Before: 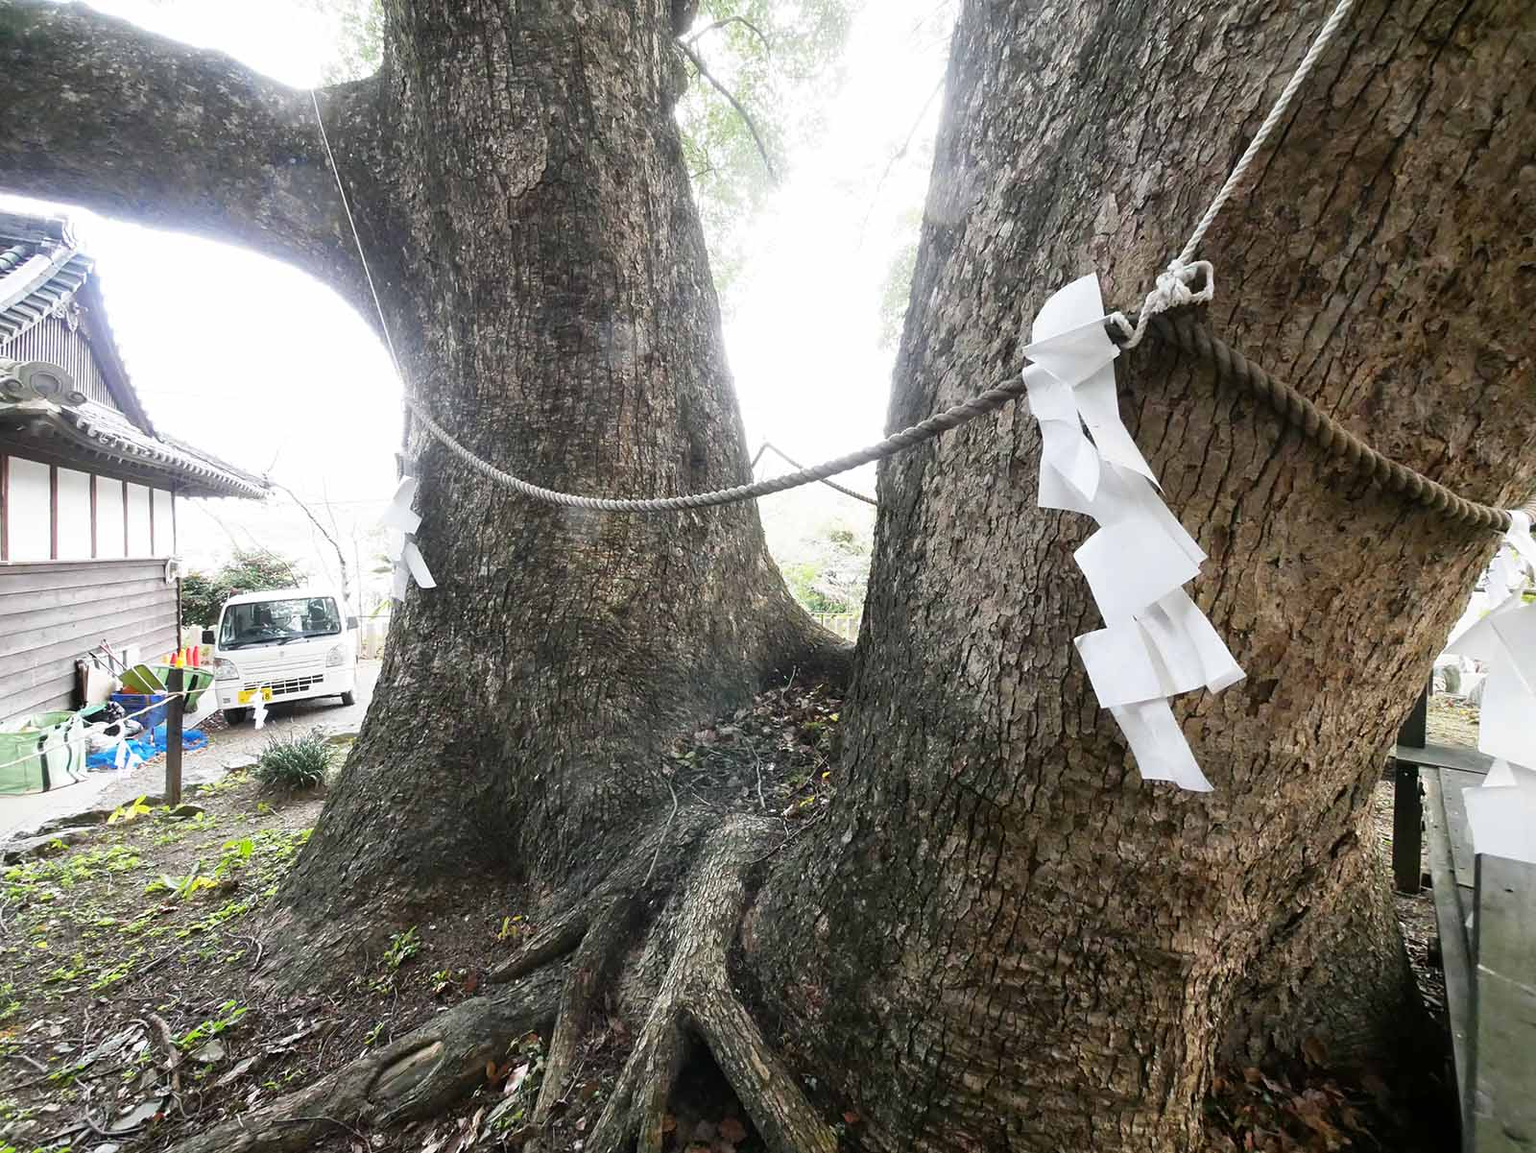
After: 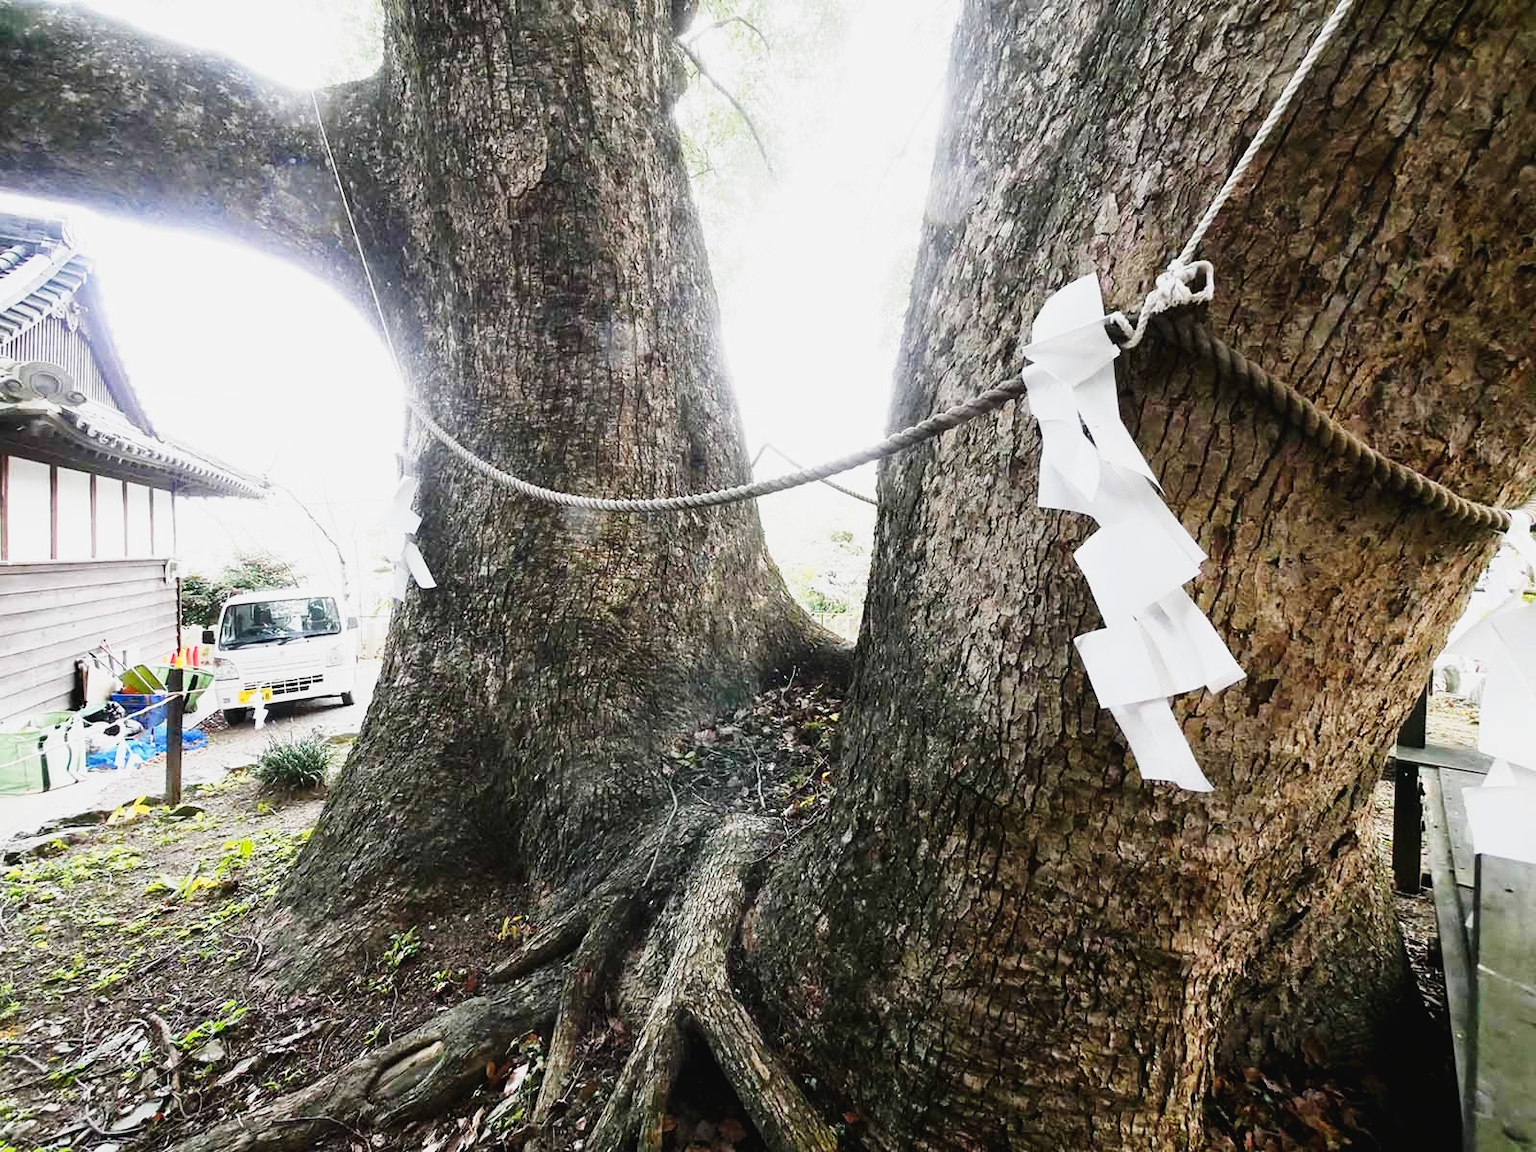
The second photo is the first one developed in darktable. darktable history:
tone curve: curves: ch0 [(0, 0.026) (0.058, 0.036) (0.246, 0.214) (0.437, 0.498) (0.55, 0.644) (0.657, 0.767) (0.822, 0.9) (1, 0.961)]; ch1 [(0, 0) (0.346, 0.307) (0.408, 0.369) (0.453, 0.457) (0.476, 0.489) (0.502, 0.498) (0.521, 0.515) (0.537, 0.531) (0.612, 0.641) (0.676, 0.728) (1, 1)]; ch2 [(0, 0) (0.346, 0.34) (0.434, 0.46) (0.485, 0.494) (0.5, 0.494) (0.511, 0.508) (0.537, 0.564) (0.579, 0.599) (0.663, 0.67) (1, 1)], preserve colors none
